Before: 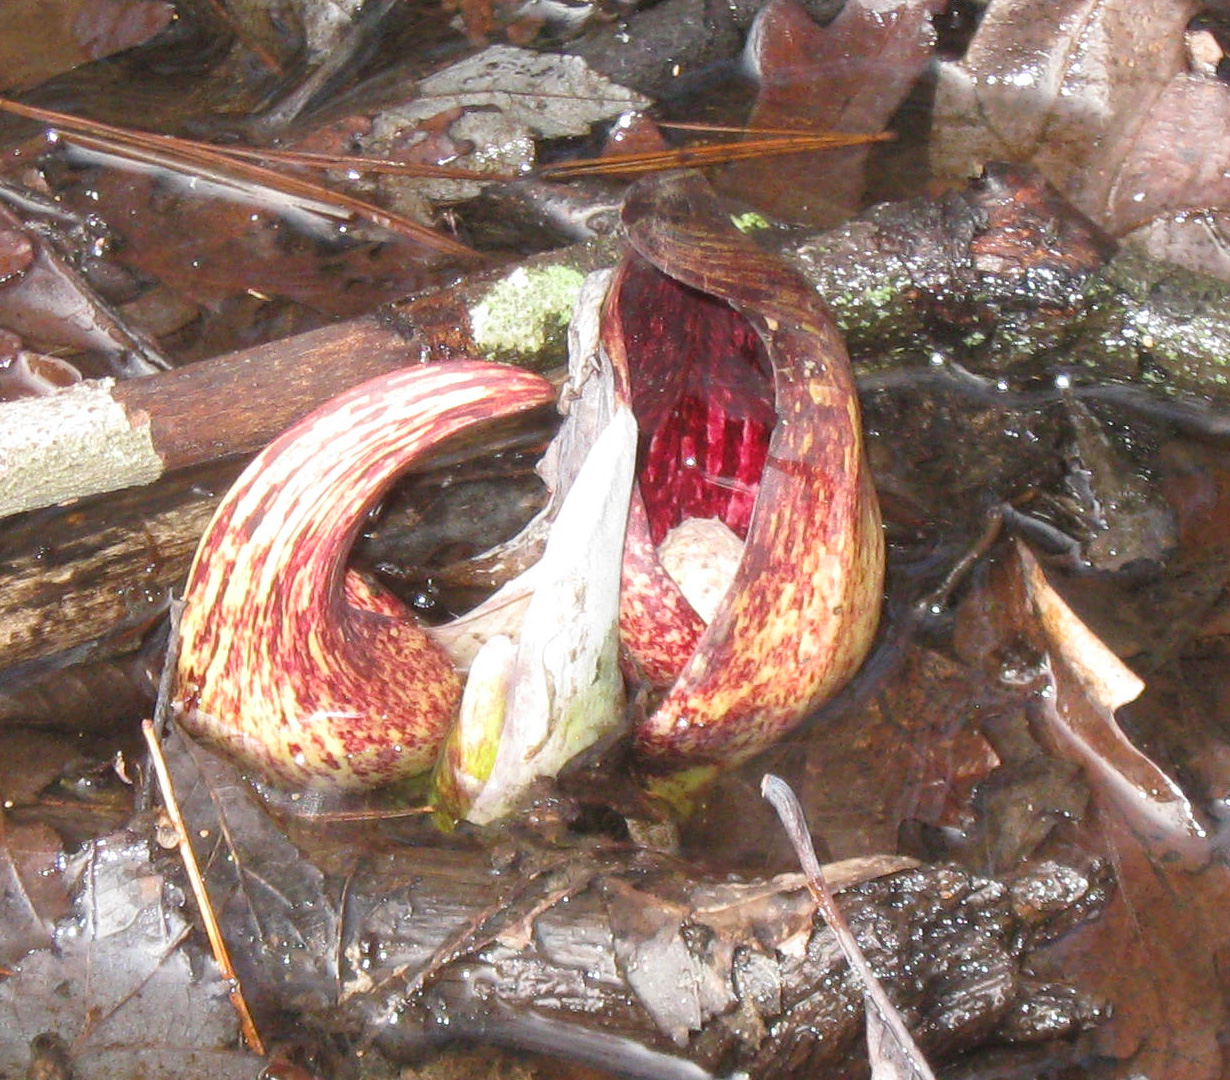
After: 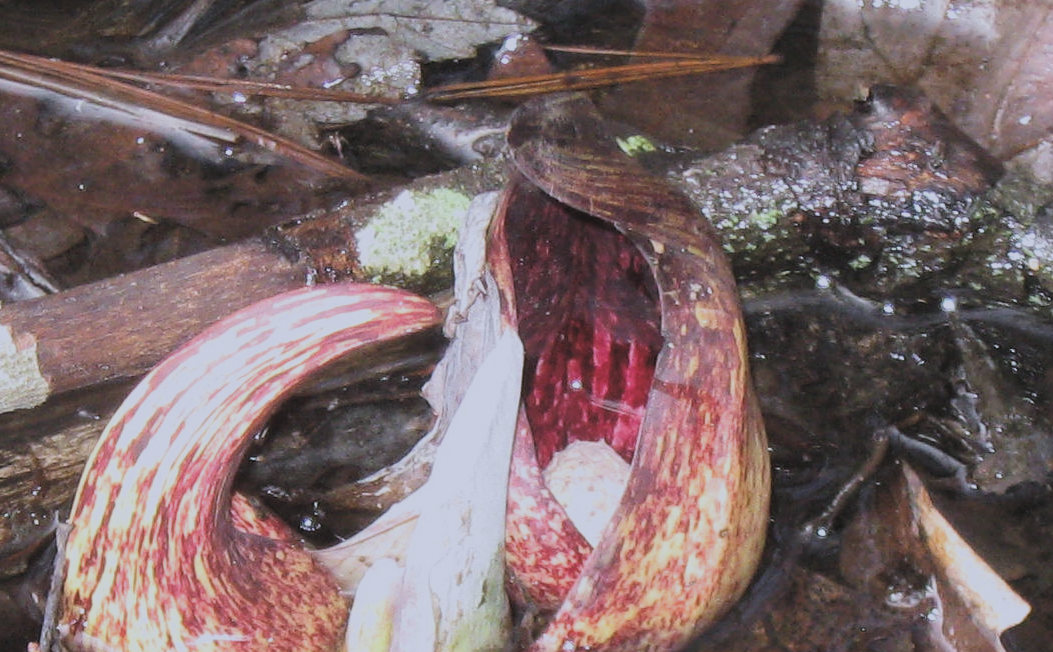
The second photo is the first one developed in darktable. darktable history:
filmic rgb: black relative exposure -5 EV, hardness 2.88, contrast 1.3
exposure: black level correction -0.036, exposure -0.497 EV, compensate highlight preservation false
crop and rotate: left 9.345%, top 7.22%, right 4.982%, bottom 32.331%
white balance: red 0.967, blue 1.119, emerald 0.756
